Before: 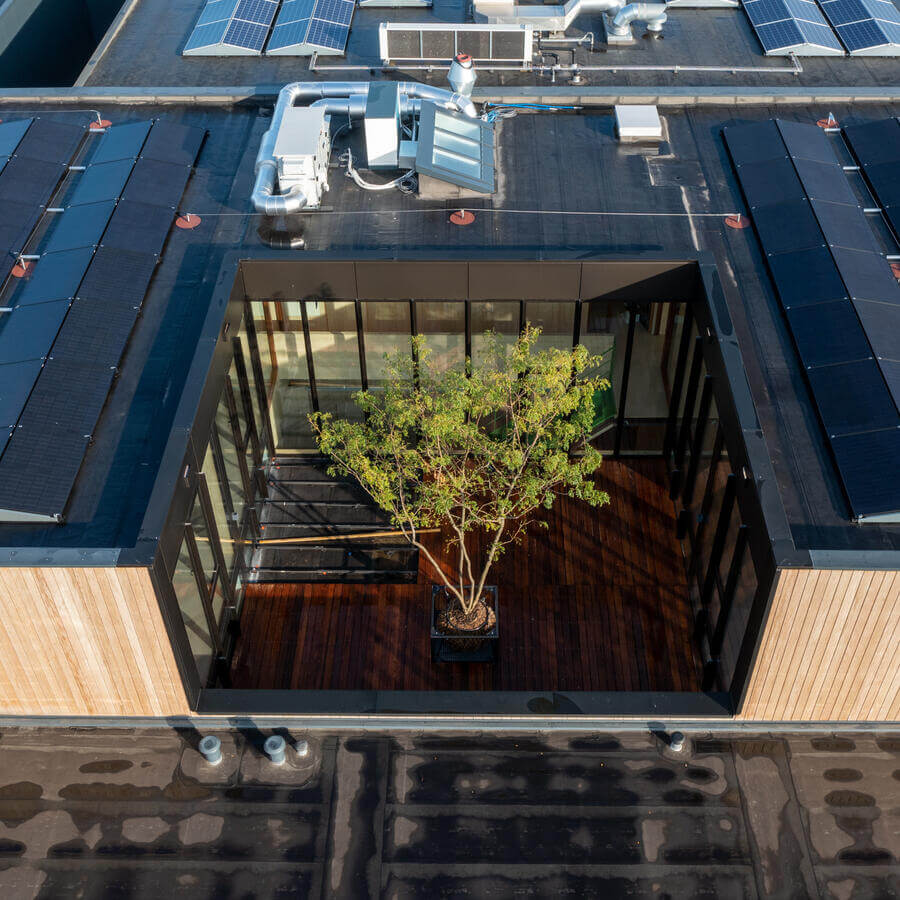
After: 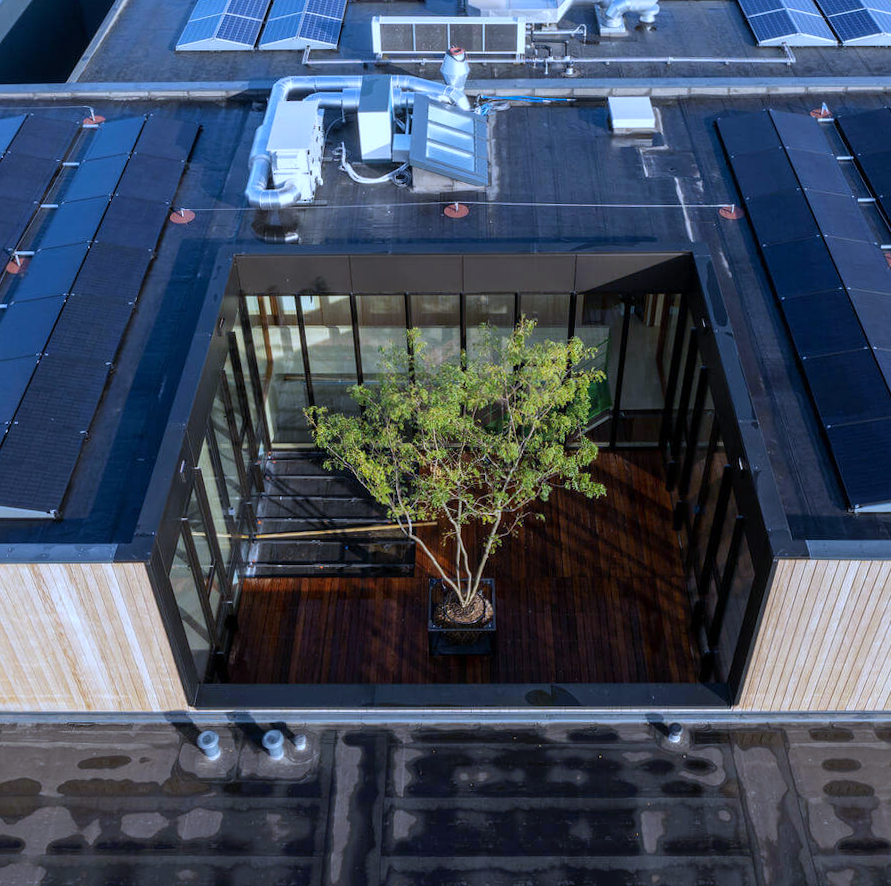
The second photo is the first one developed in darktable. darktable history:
rotate and perspective: rotation -0.45°, automatic cropping original format, crop left 0.008, crop right 0.992, crop top 0.012, crop bottom 0.988
white balance: red 0.871, blue 1.249
